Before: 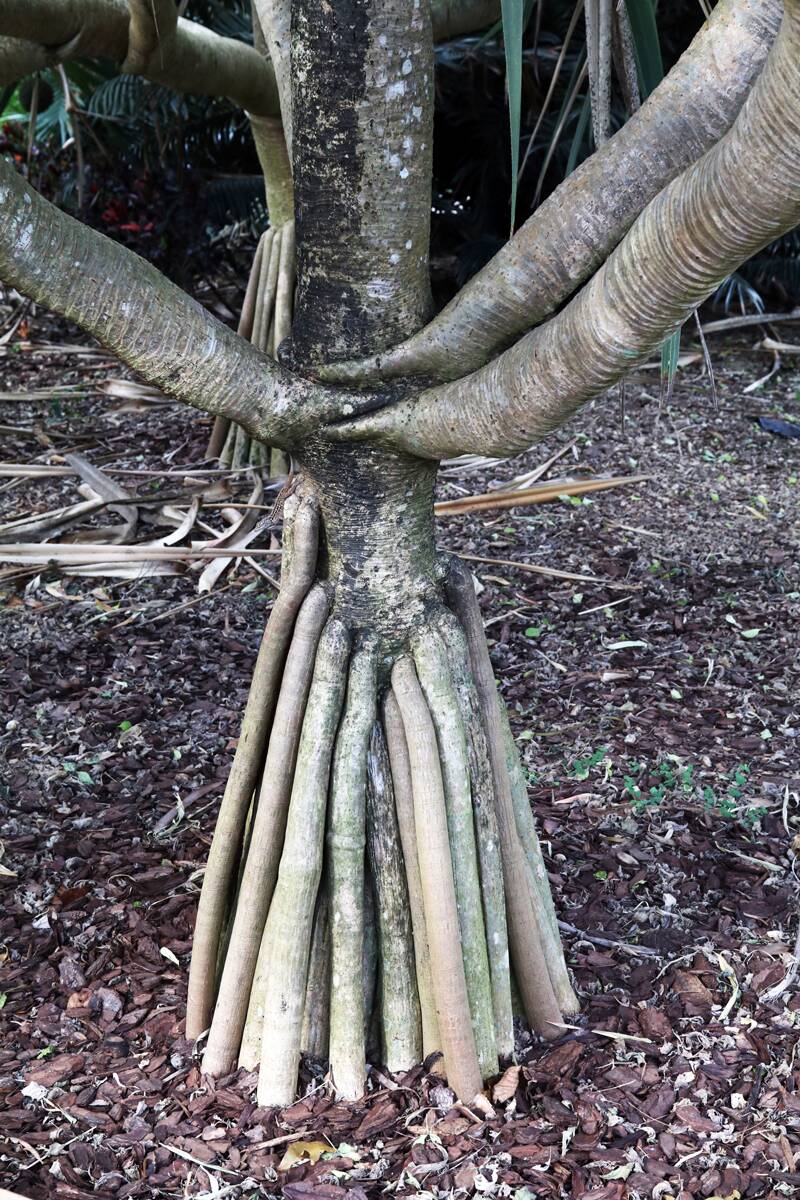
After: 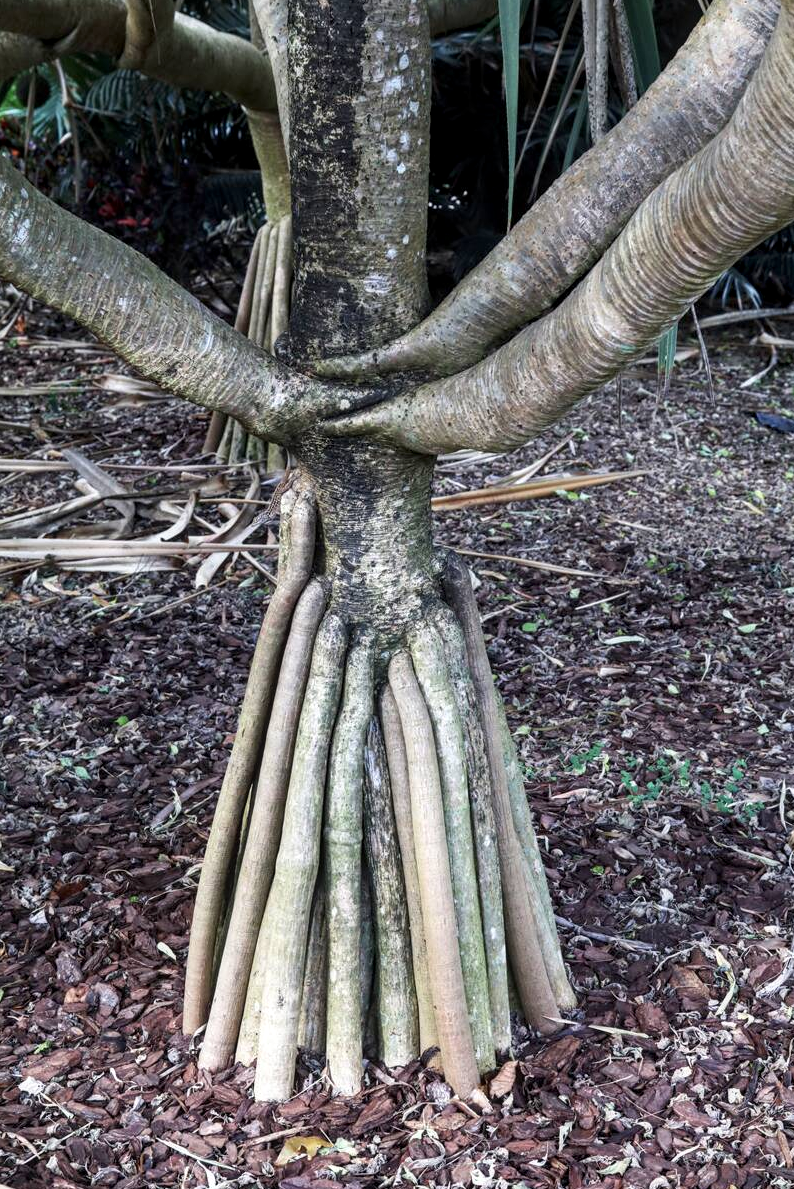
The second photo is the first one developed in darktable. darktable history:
local contrast: on, module defaults
crop: left 0.434%, top 0.485%, right 0.244%, bottom 0.386%
